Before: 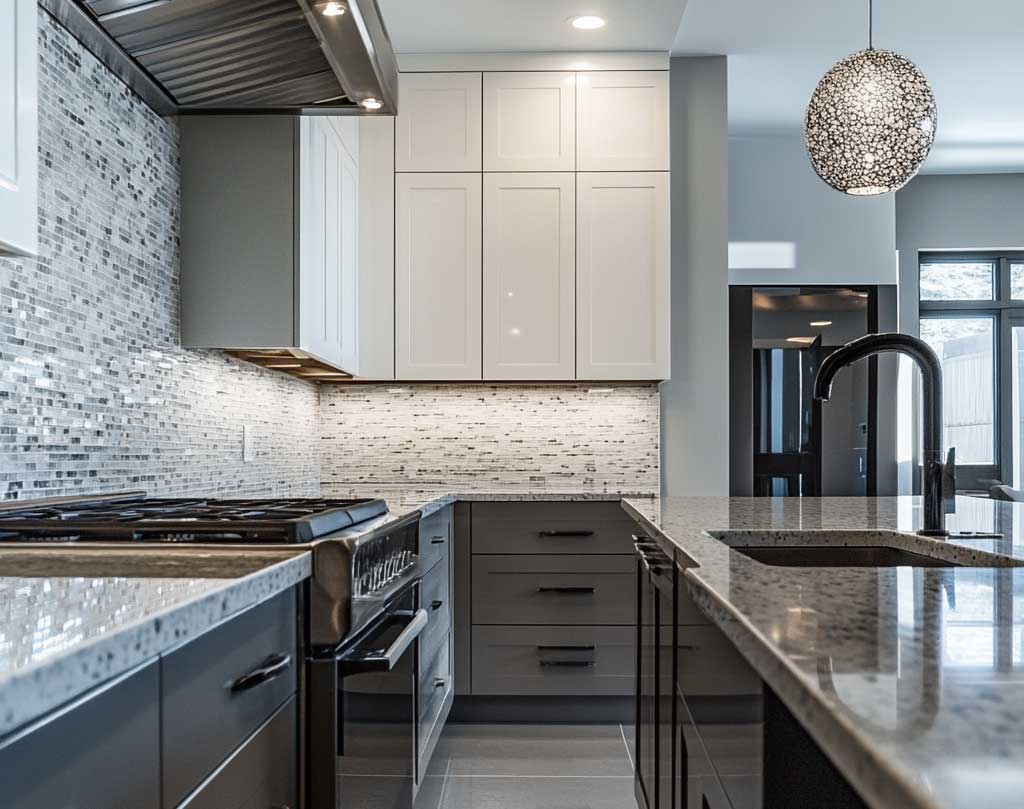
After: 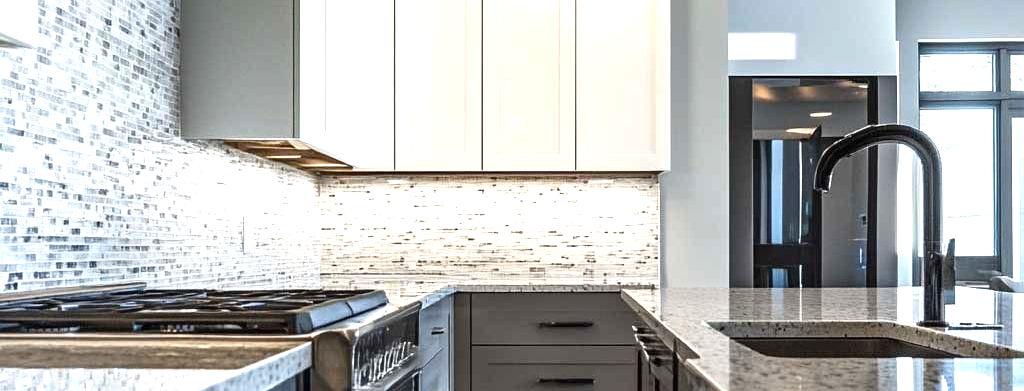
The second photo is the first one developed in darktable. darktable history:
crop and rotate: top 26.056%, bottom 25.543%
exposure: exposure 0.943 EV, compensate highlight preservation false
